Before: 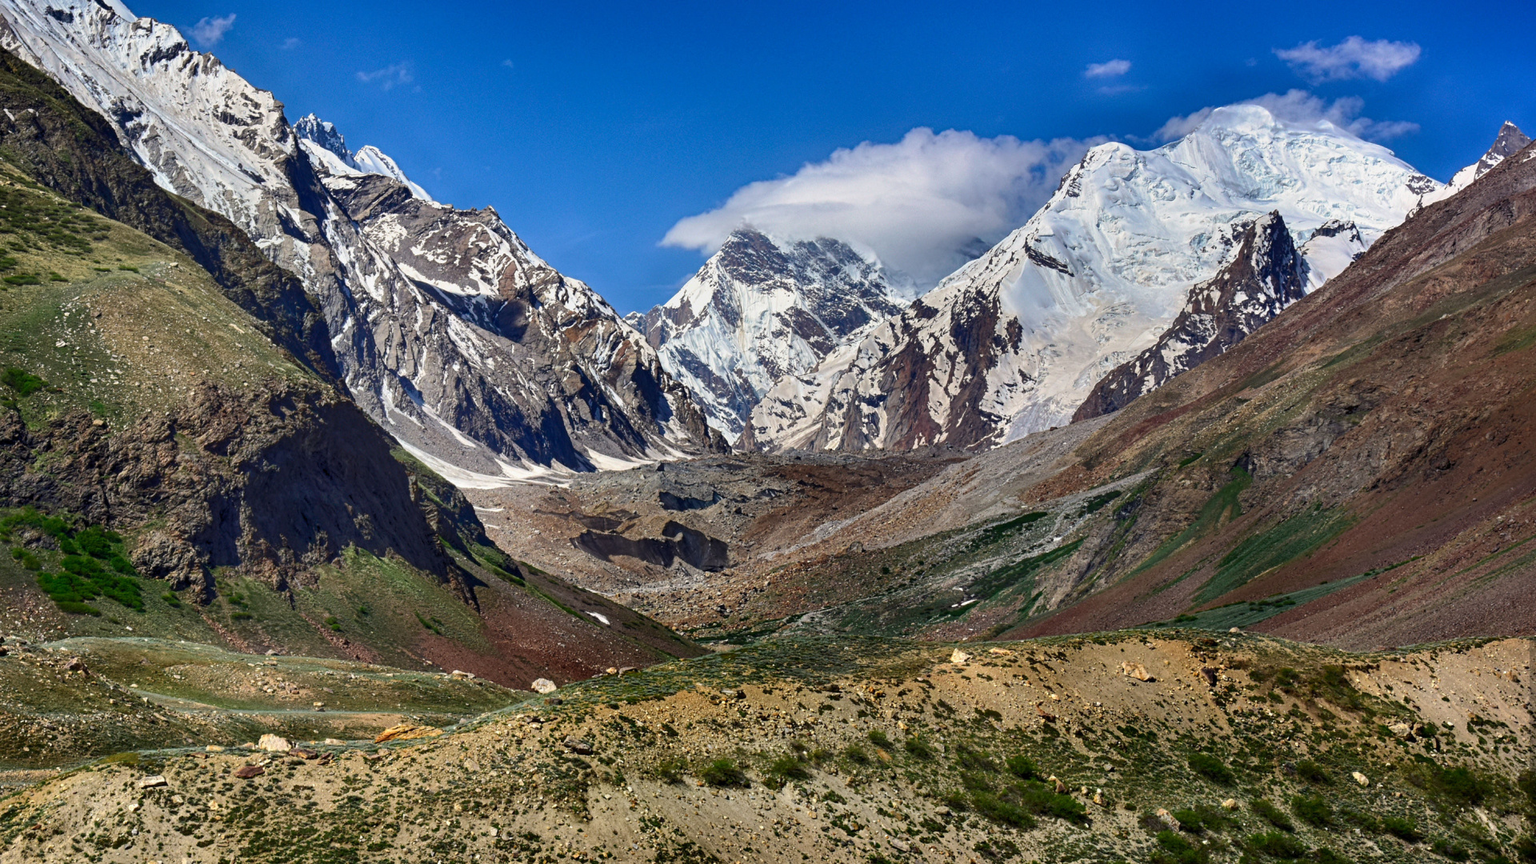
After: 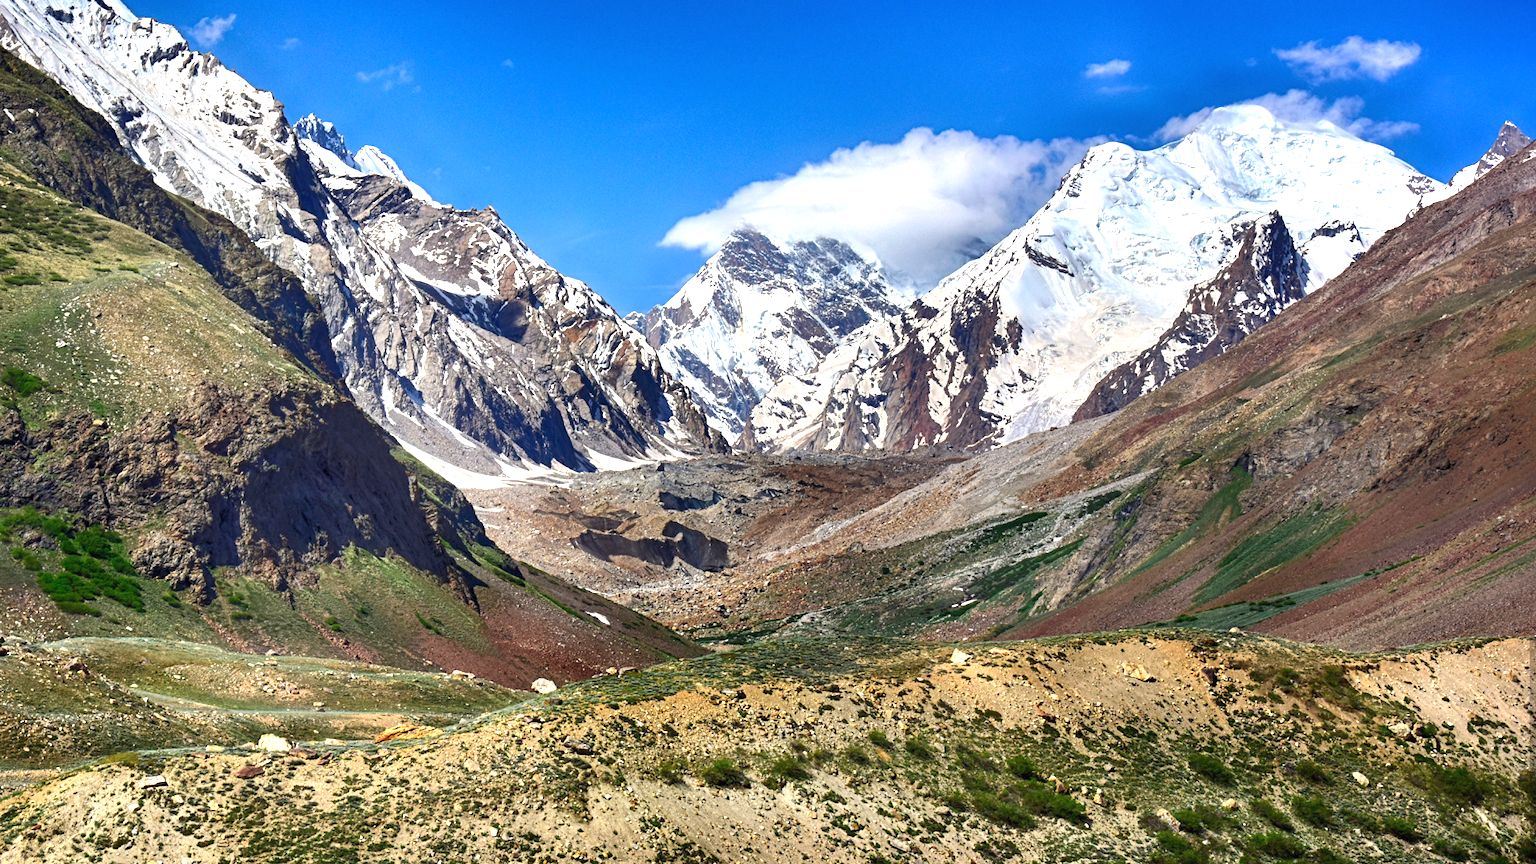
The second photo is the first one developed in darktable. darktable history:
exposure: black level correction -0.001, exposure 0.907 EV, compensate exposure bias true, compensate highlight preservation false
